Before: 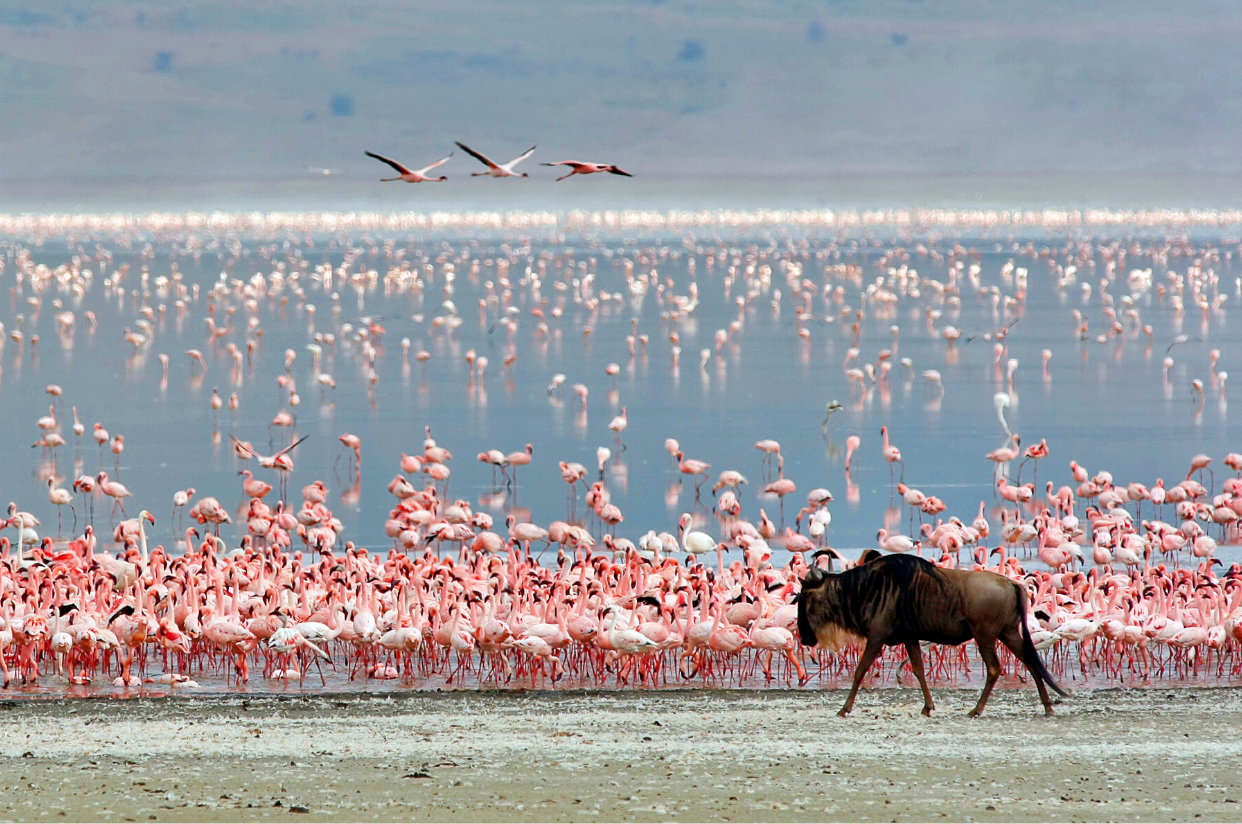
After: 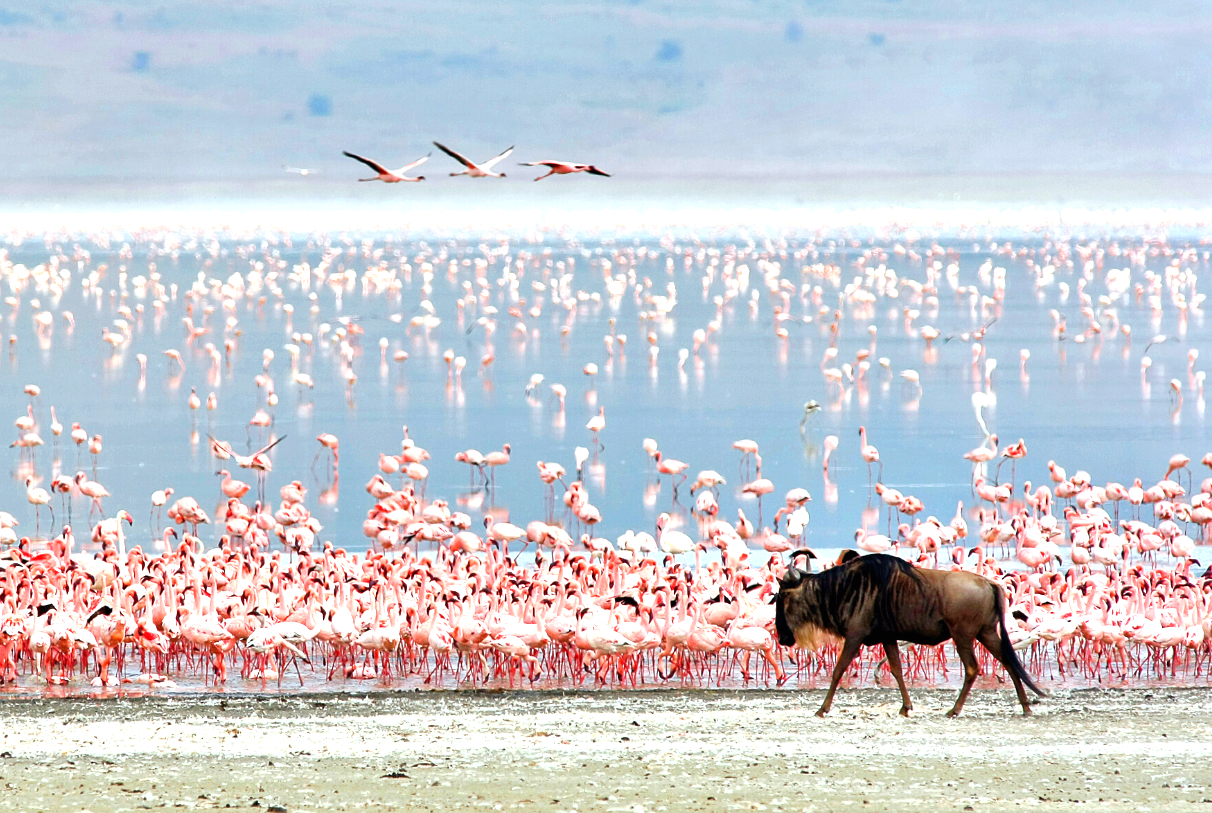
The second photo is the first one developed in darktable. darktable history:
crop and rotate: left 1.774%, right 0.633%, bottom 1.28%
exposure: black level correction 0, exposure 0.9 EV, compensate highlight preservation false
